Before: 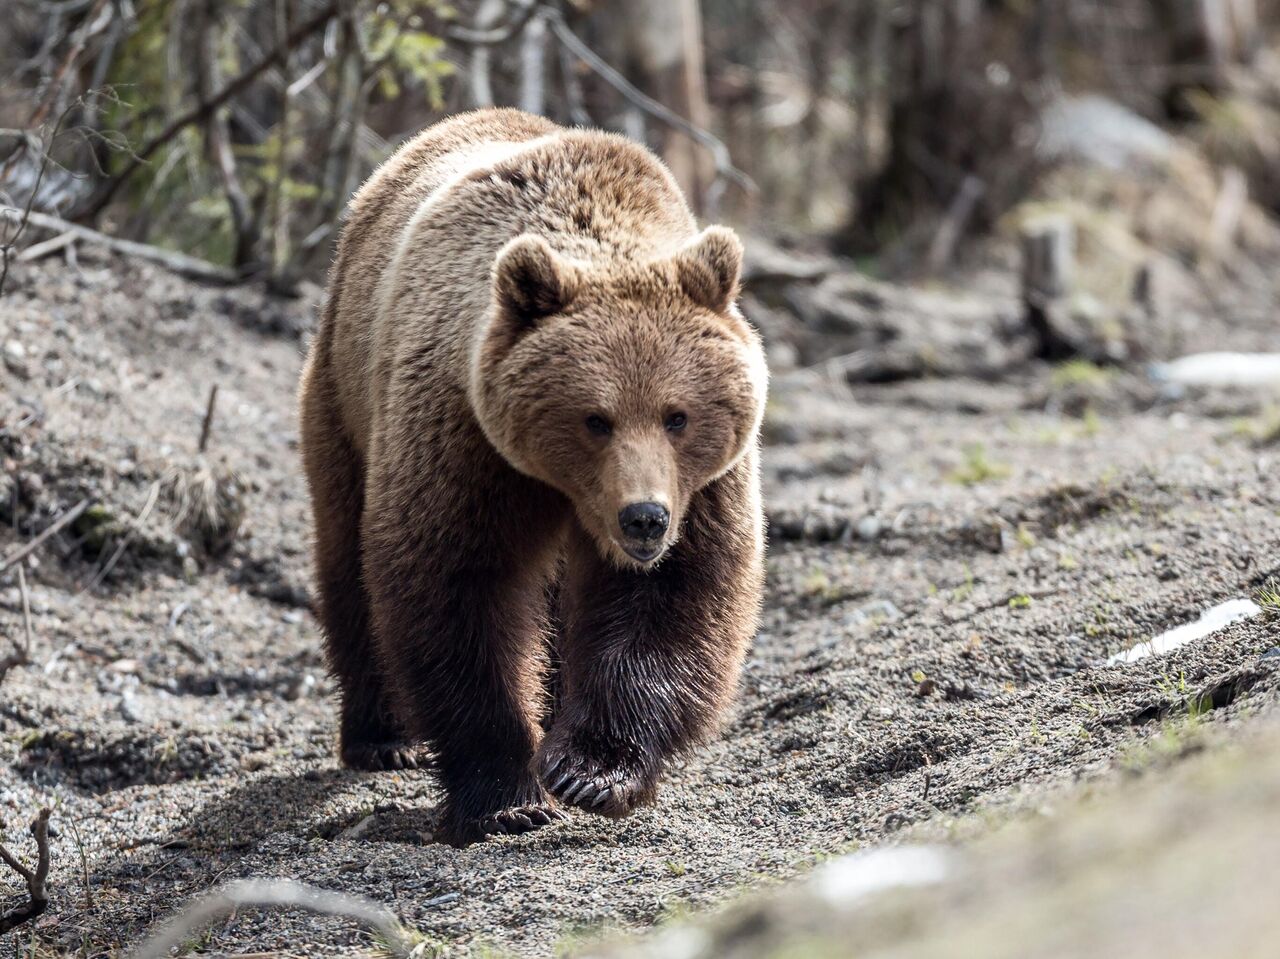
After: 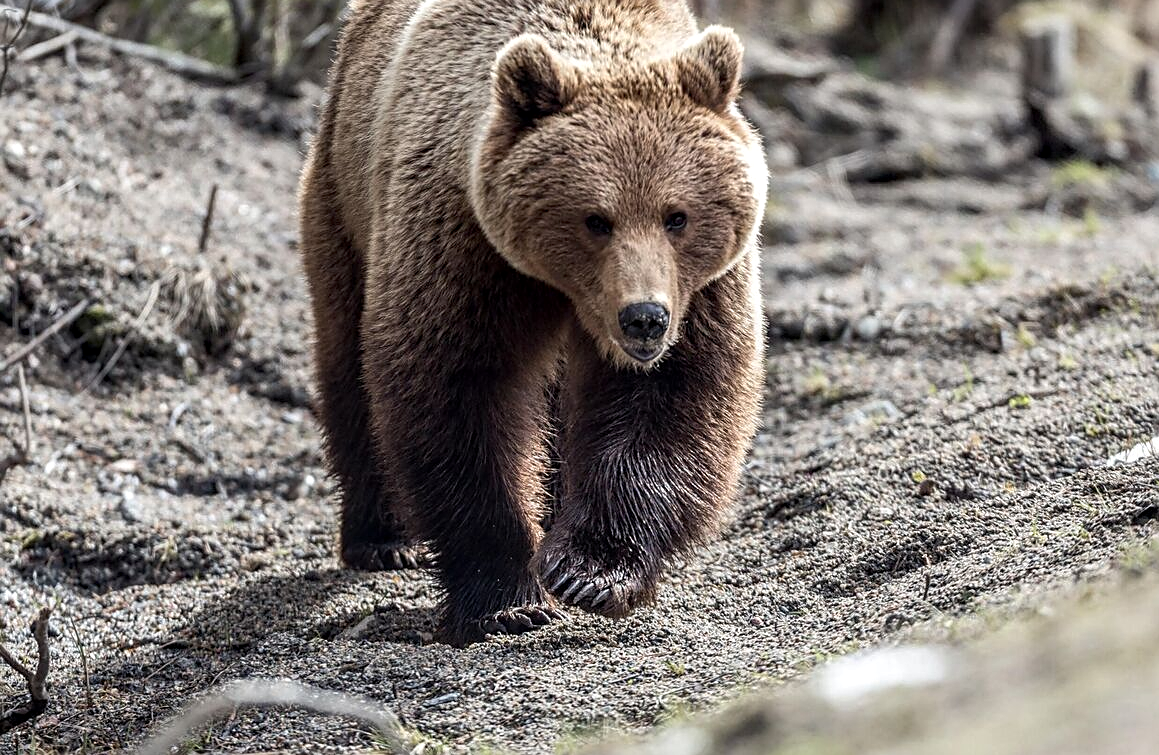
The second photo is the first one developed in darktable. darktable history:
sharpen: amount 0.55
local contrast: on, module defaults
crop: top 20.916%, right 9.437%, bottom 0.316%
